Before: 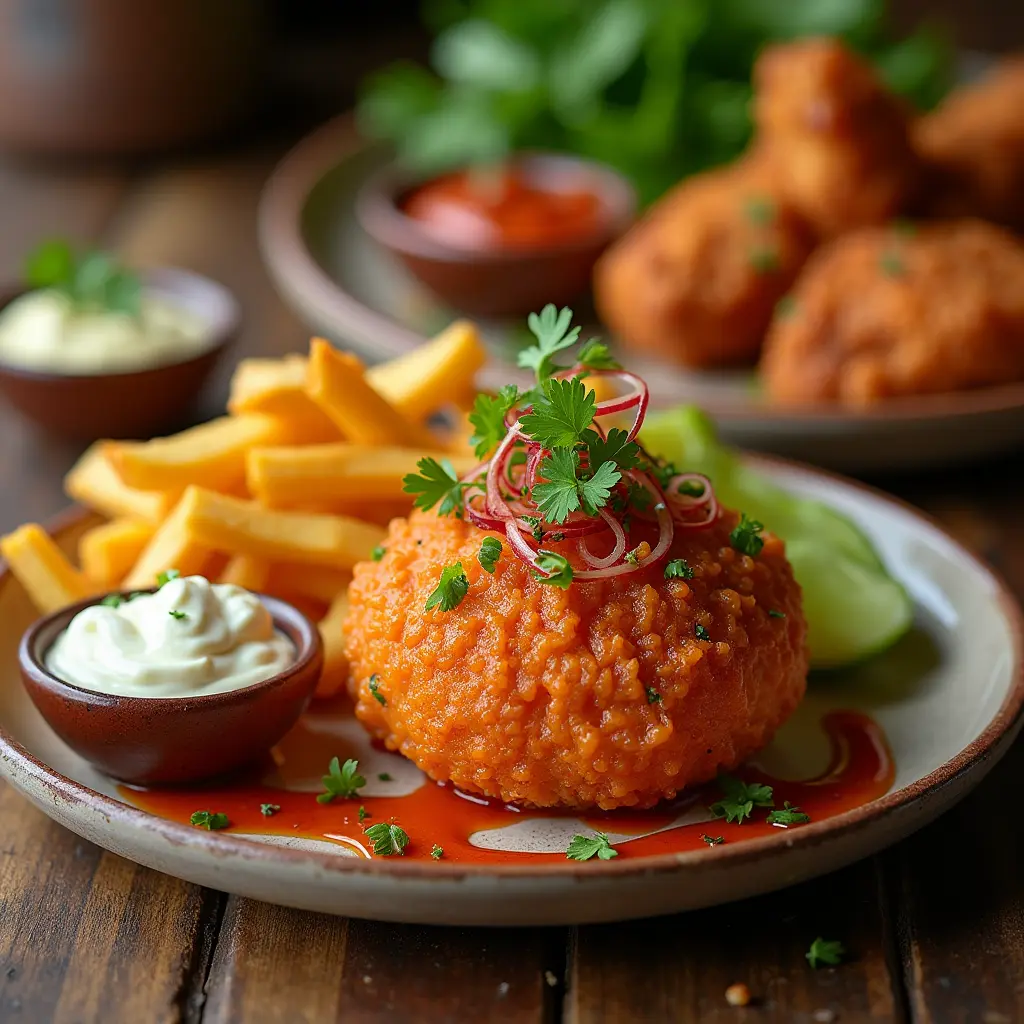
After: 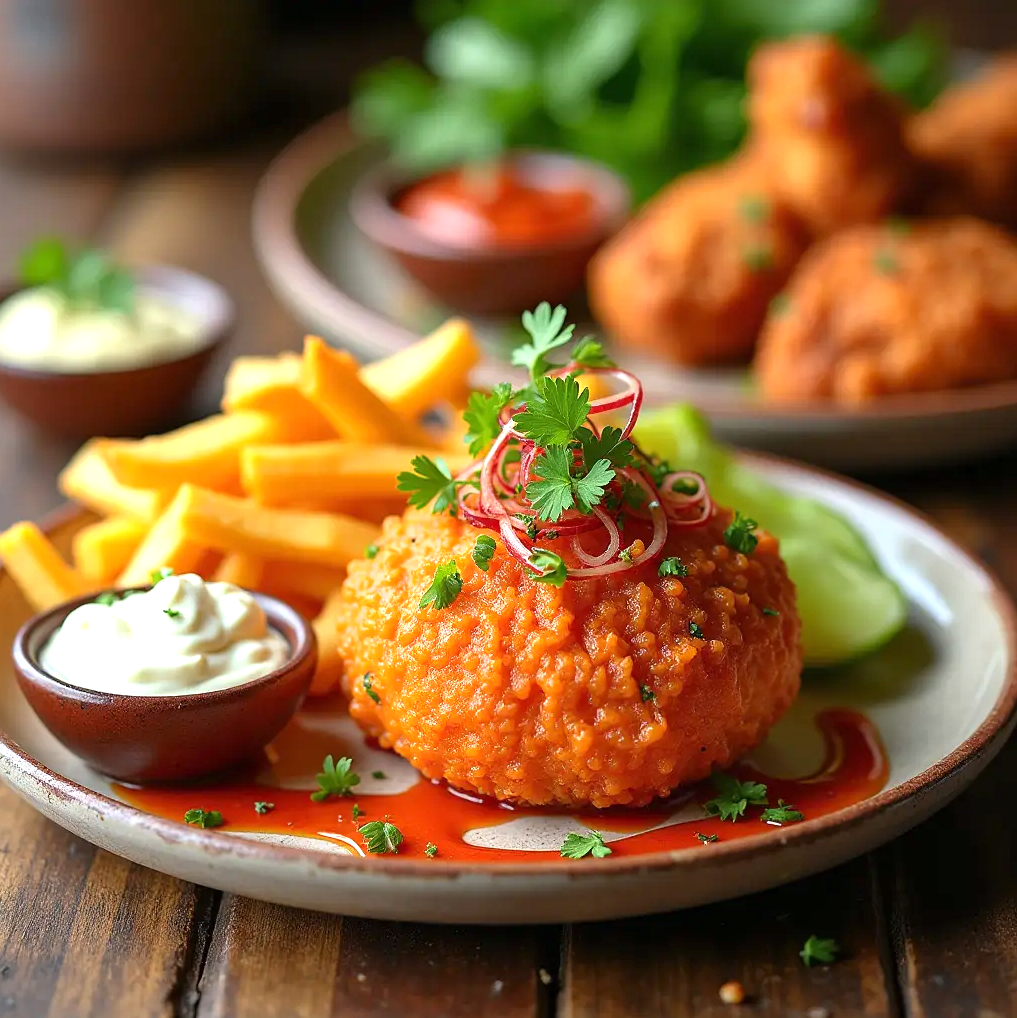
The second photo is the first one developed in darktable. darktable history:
crop and rotate: left 0.67%, top 0.2%, bottom 0.294%
exposure: black level correction 0, exposure 0.703 EV, compensate highlight preservation false
